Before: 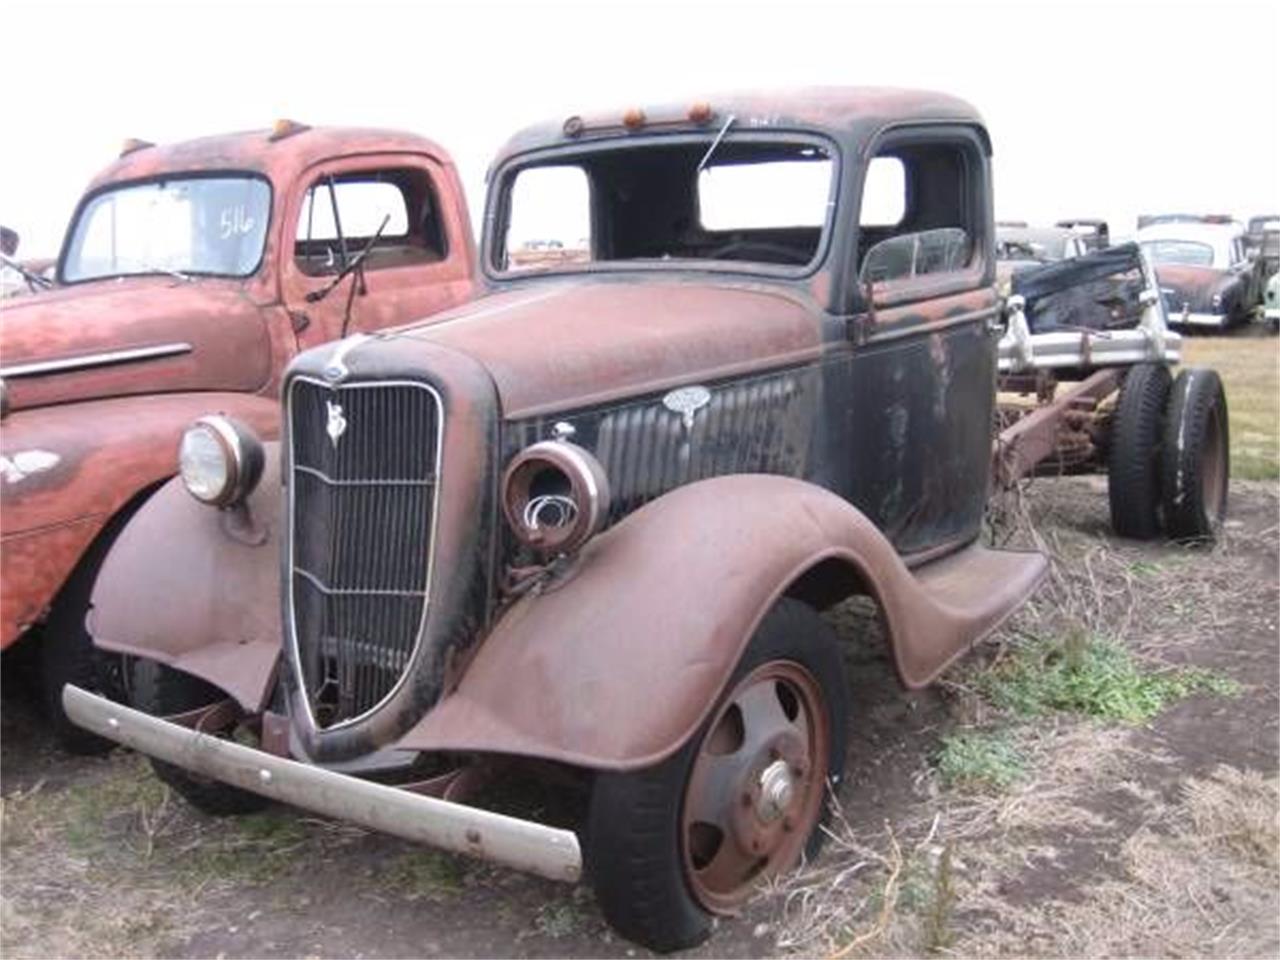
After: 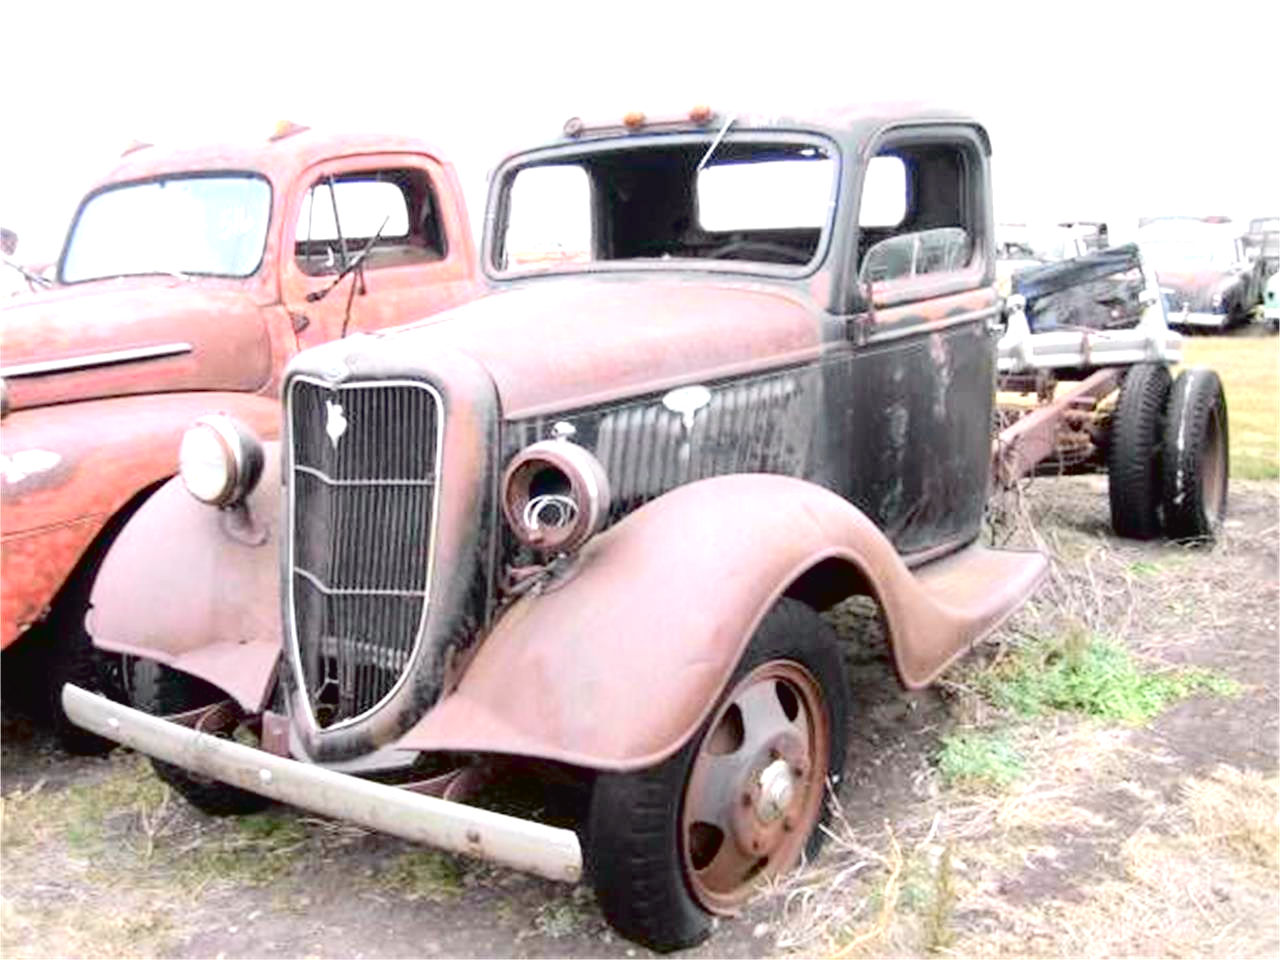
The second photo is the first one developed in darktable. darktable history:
tone curve: curves: ch0 [(0.003, 0.029) (0.037, 0.036) (0.149, 0.117) (0.297, 0.318) (0.422, 0.474) (0.531, 0.6) (0.743, 0.809) (0.877, 0.901) (1, 0.98)]; ch1 [(0, 0) (0.305, 0.325) (0.453, 0.437) (0.482, 0.479) (0.501, 0.5) (0.506, 0.503) (0.567, 0.572) (0.605, 0.608) (0.668, 0.69) (1, 1)]; ch2 [(0, 0) (0.313, 0.306) (0.4, 0.399) (0.45, 0.48) (0.499, 0.502) (0.512, 0.523) (0.57, 0.595) (0.653, 0.662) (1, 1)], color space Lab, independent channels, preserve colors none
exposure: black level correction 0.01, exposure 1 EV, compensate highlight preservation false
